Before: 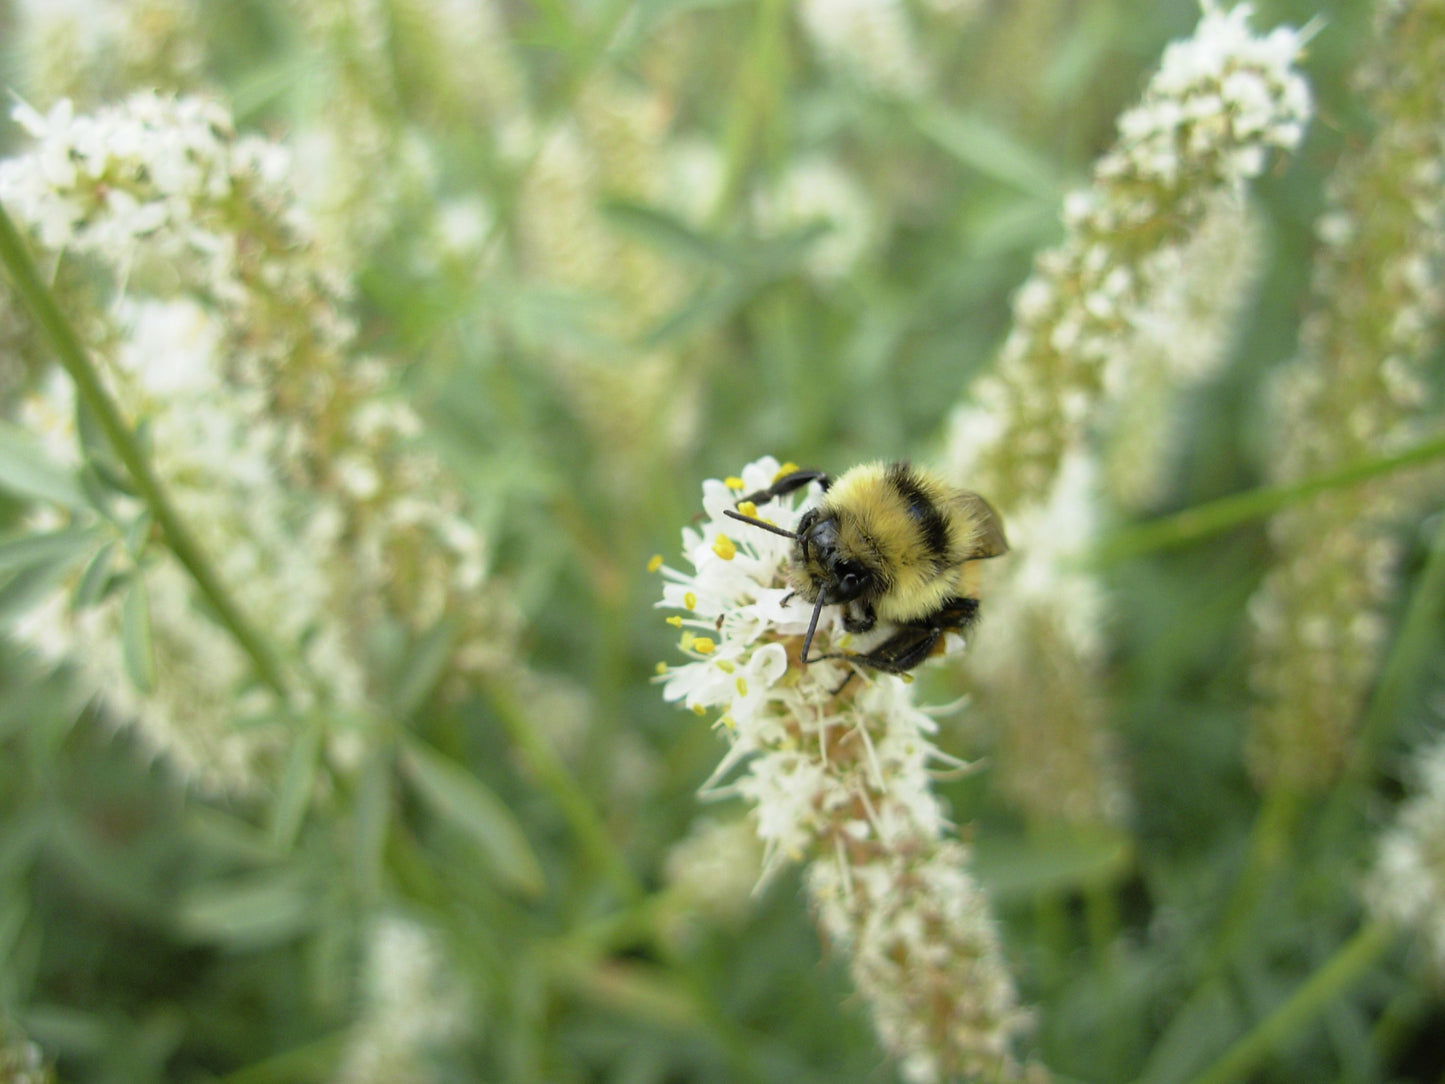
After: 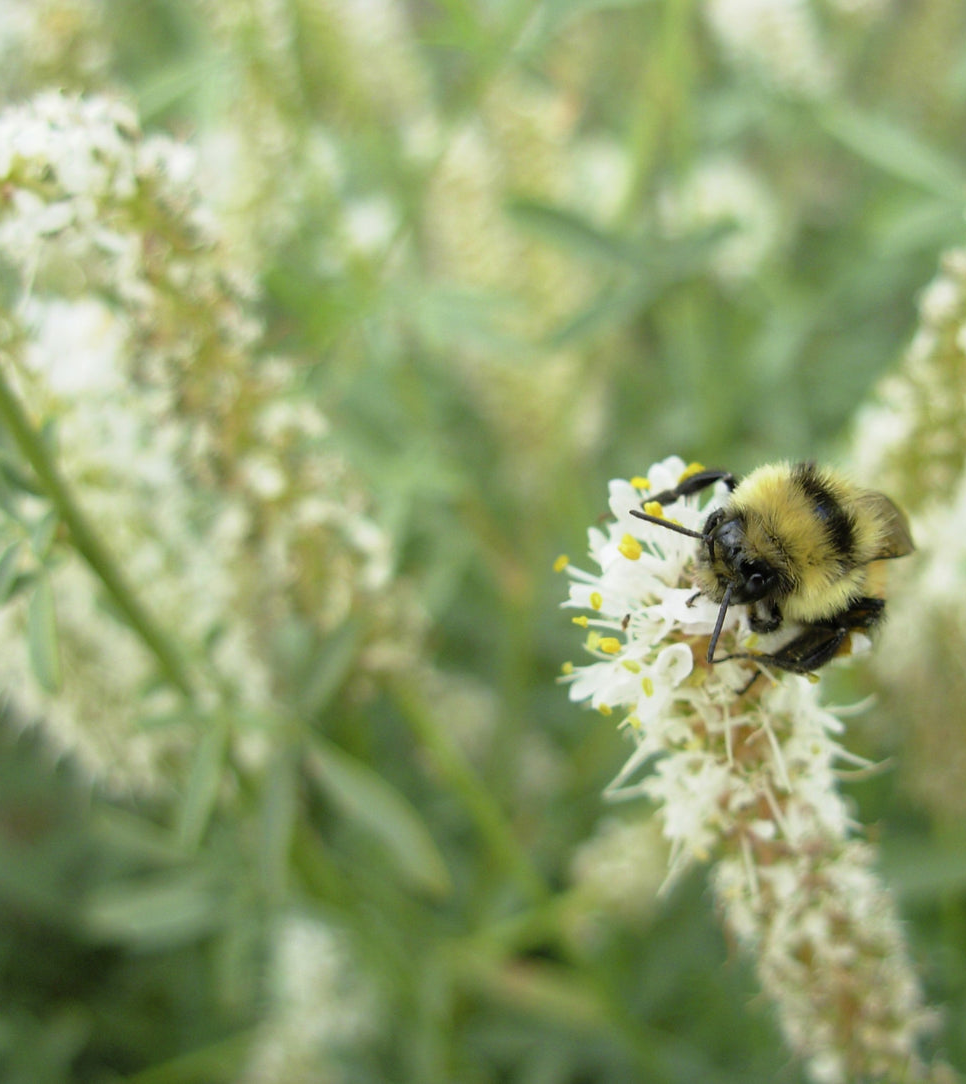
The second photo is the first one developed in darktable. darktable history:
crop and rotate: left 6.572%, right 26.512%
exposure: compensate highlight preservation false
